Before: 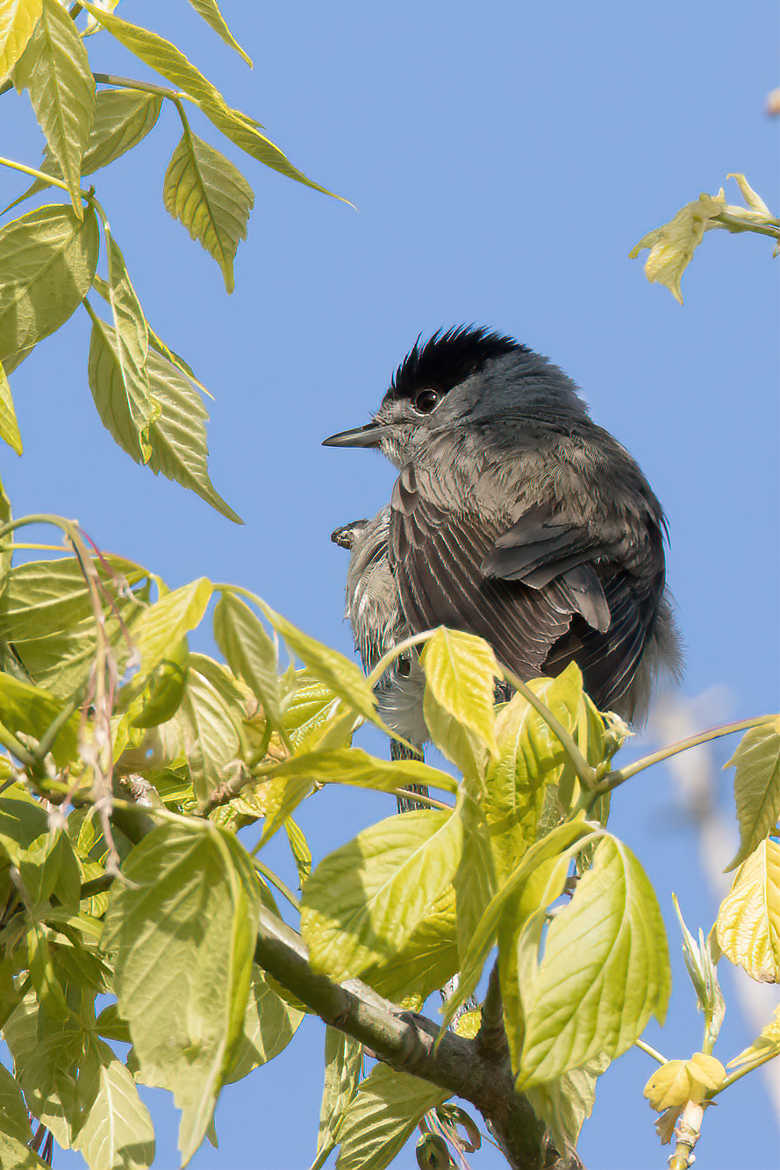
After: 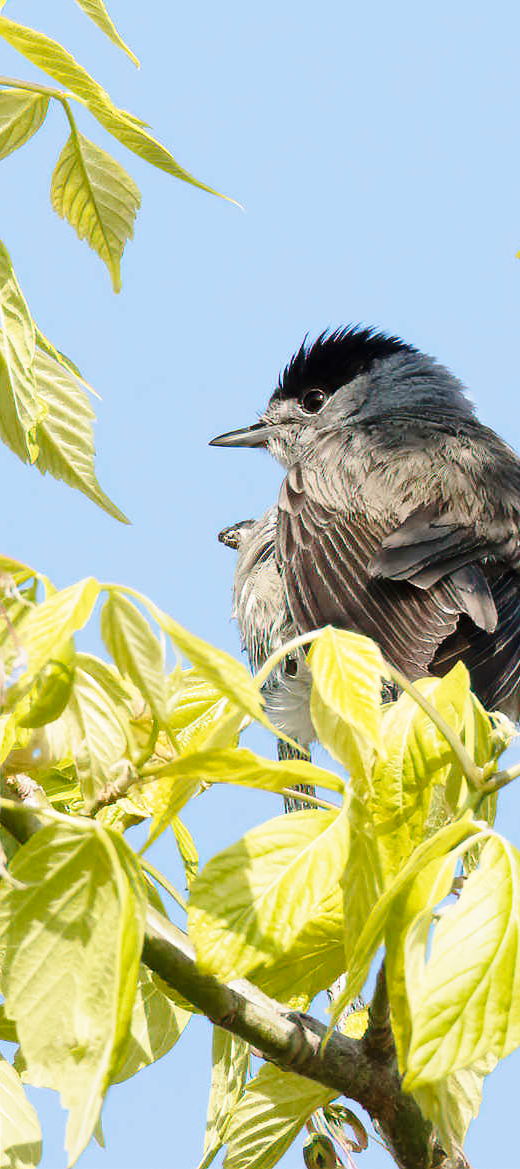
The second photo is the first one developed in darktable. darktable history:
base curve: curves: ch0 [(0, 0) (0.028, 0.03) (0.121, 0.232) (0.46, 0.748) (0.859, 0.968) (1, 1)], preserve colors none
crop and rotate: left 14.497%, right 18.837%
